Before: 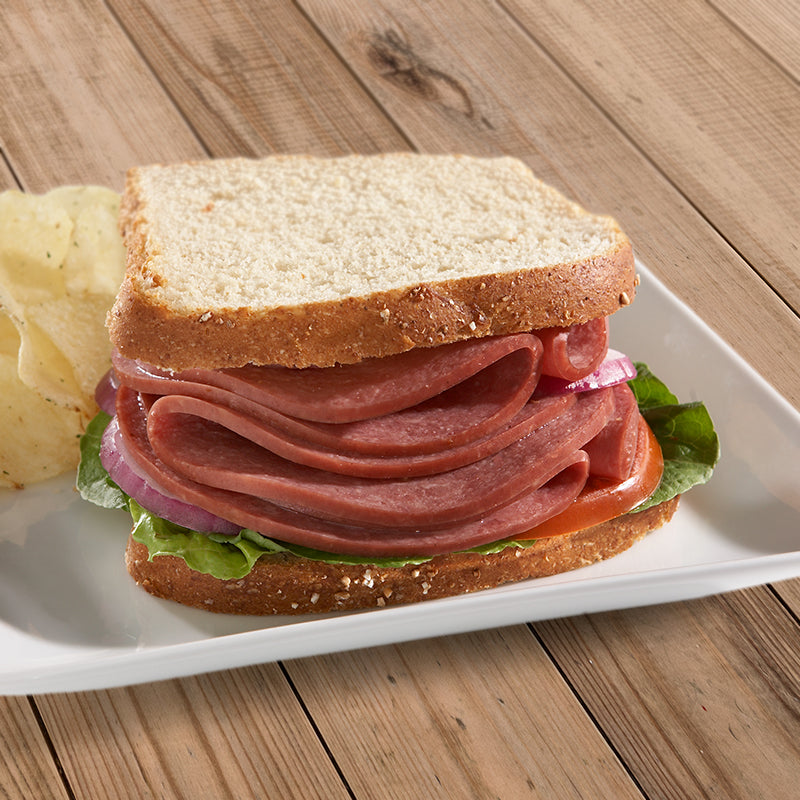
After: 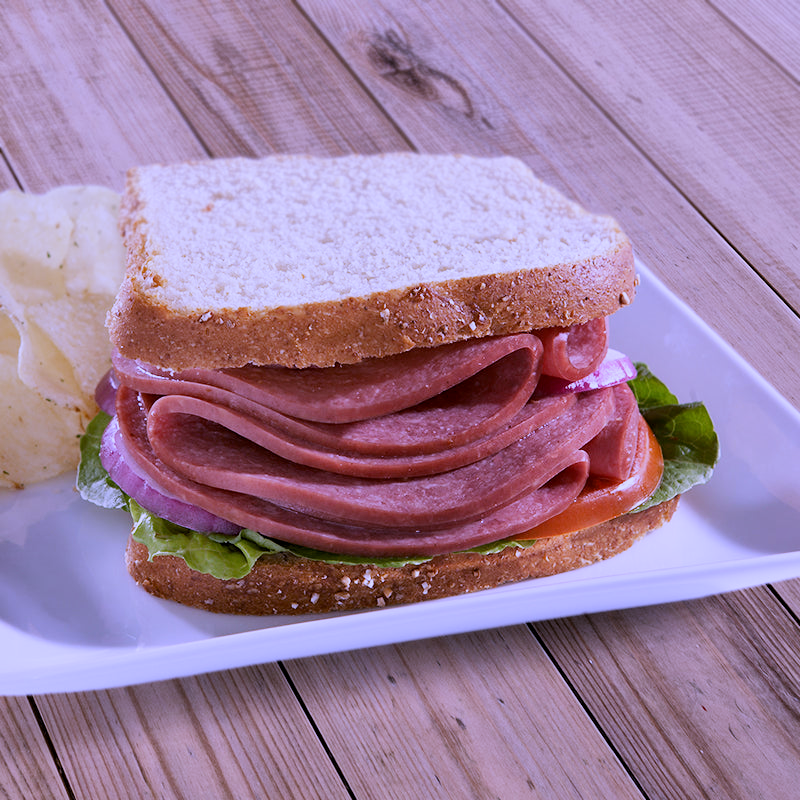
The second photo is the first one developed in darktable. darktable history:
filmic rgb: middle gray luminance 18.42%, black relative exposure -11.25 EV, white relative exposure 3.75 EV, threshold 6 EV, target black luminance 0%, hardness 5.87, latitude 57.4%, contrast 0.963, shadows ↔ highlights balance 49.98%, add noise in highlights 0, preserve chrominance luminance Y, color science v3 (2019), use custom middle-gray values true, iterations of high-quality reconstruction 0, contrast in highlights soft, enable highlight reconstruction true
local contrast: mode bilateral grid, contrast 20, coarseness 50, detail 120%, midtone range 0.2
white balance: red 0.98, blue 1.61
